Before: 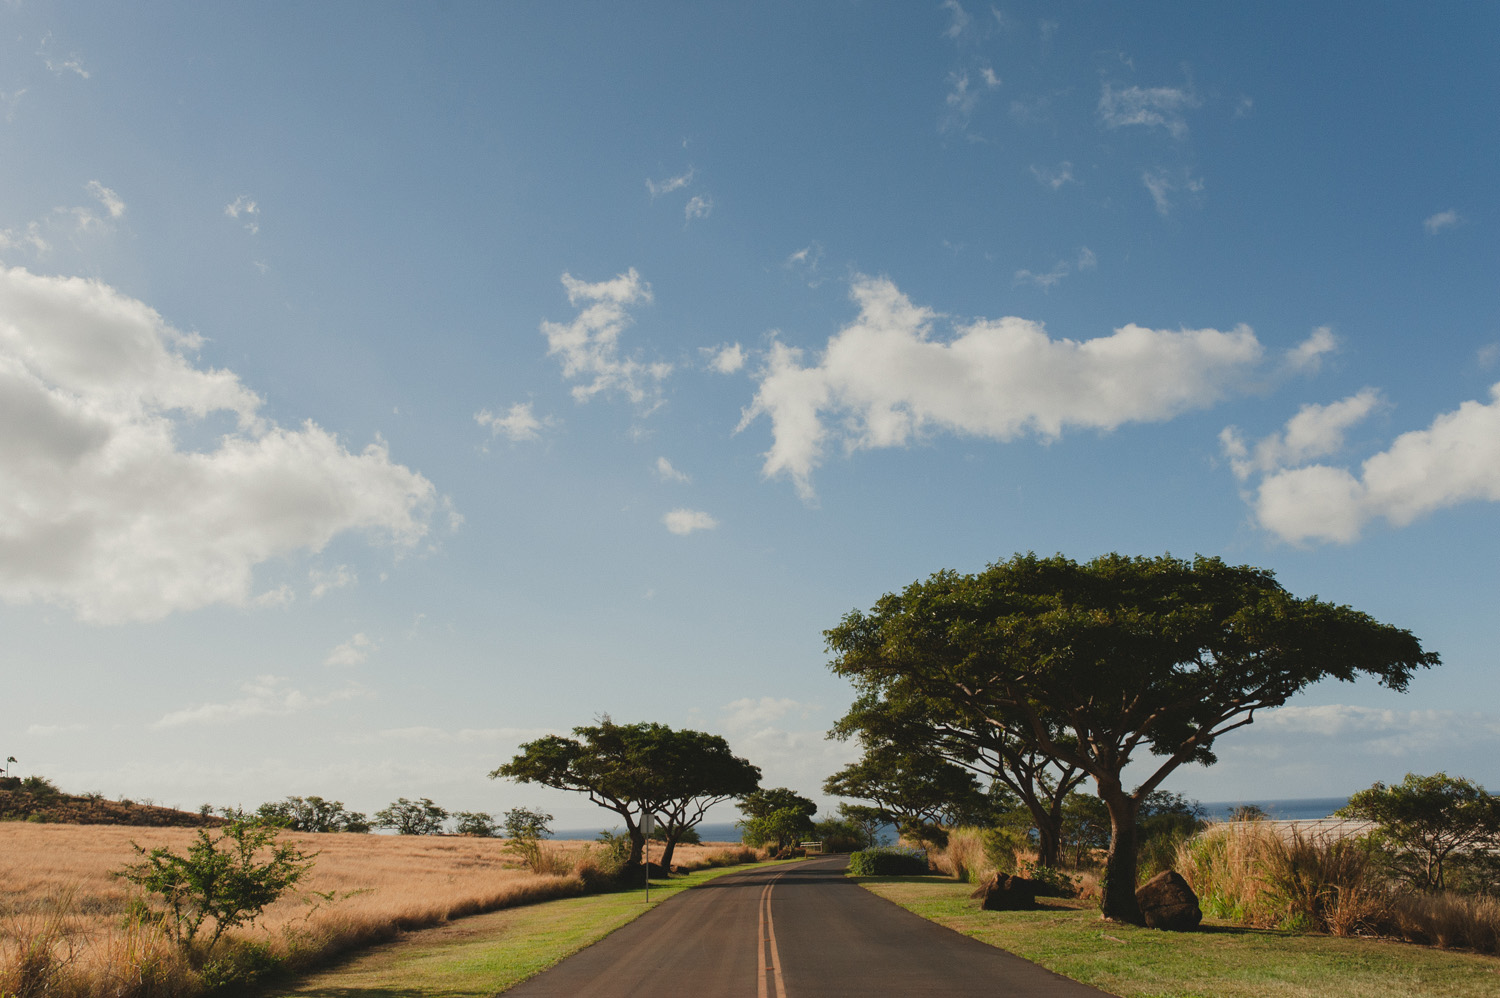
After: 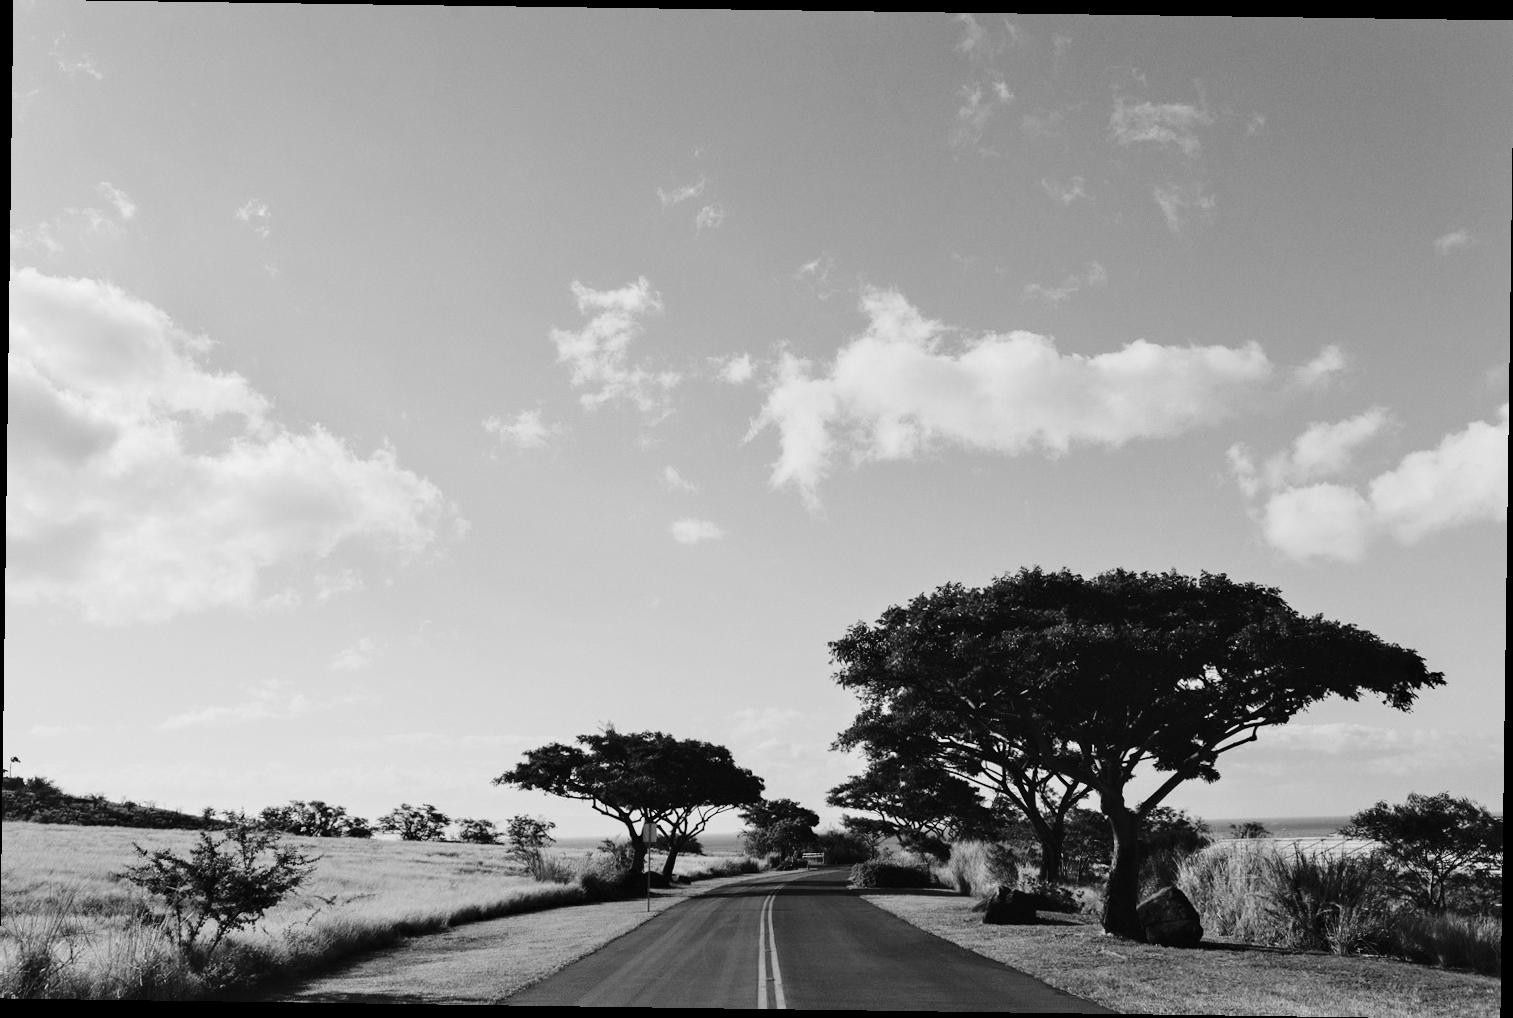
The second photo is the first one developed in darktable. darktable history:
contrast equalizer: y [[0.524, 0.538, 0.547, 0.548, 0.538, 0.524], [0.5 ×6], [0.5 ×6], [0 ×6], [0 ×6]]
base curve: curves: ch0 [(0, 0) (0.036, 0.025) (0.121, 0.166) (0.206, 0.329) (0.605, 0.79) (1, 1)], preserve colors none
rotate and perspective: rotation 0.8°, automatic cropping off
color calibration: output gray [0.21, 0.42, 0.37, 0], gray › normalize channels true, illuminant same as pipeline (D50), adaptation XYZ, x 0.346, y 0.359, gamut compression 0
